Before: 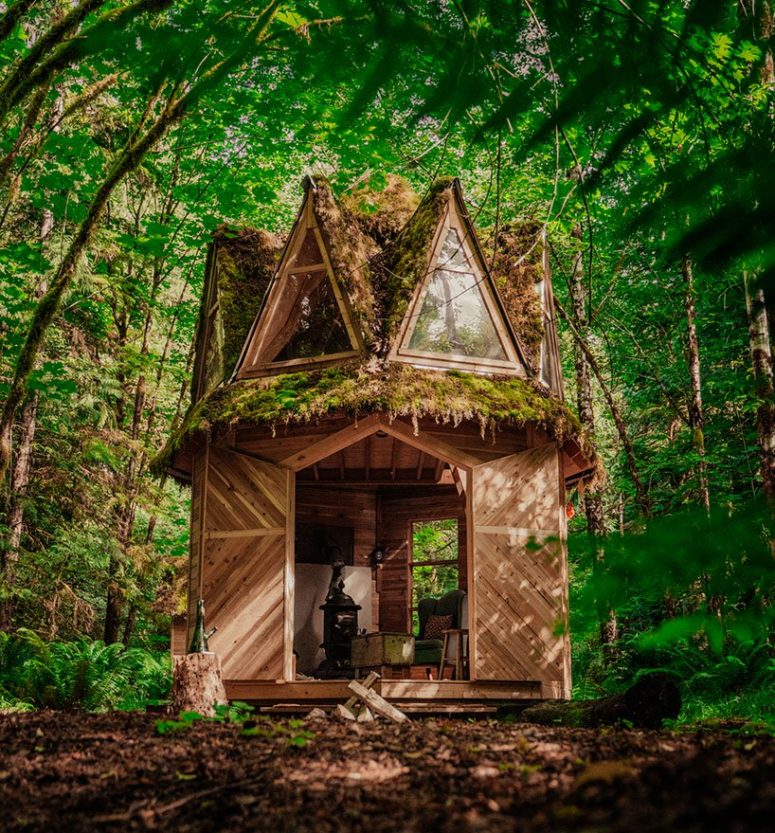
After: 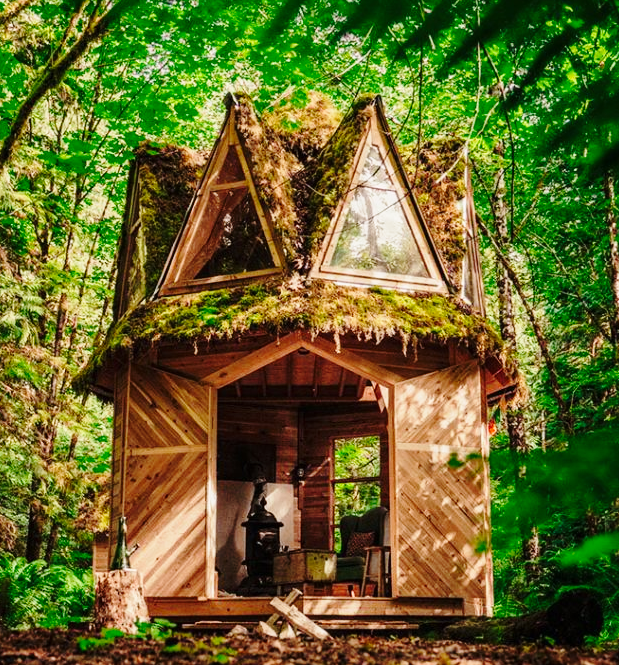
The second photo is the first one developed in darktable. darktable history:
crop and rotate: left 10.071%, top 10.071%, right 10.02%, bottom 10.02%
base curve: curves: ch0 [(0, 0) (0.028, 0.03) (0.121, 0.232) (0.46, 0.748) (0.859, 0.968) (1, 1)], preserve colors none
